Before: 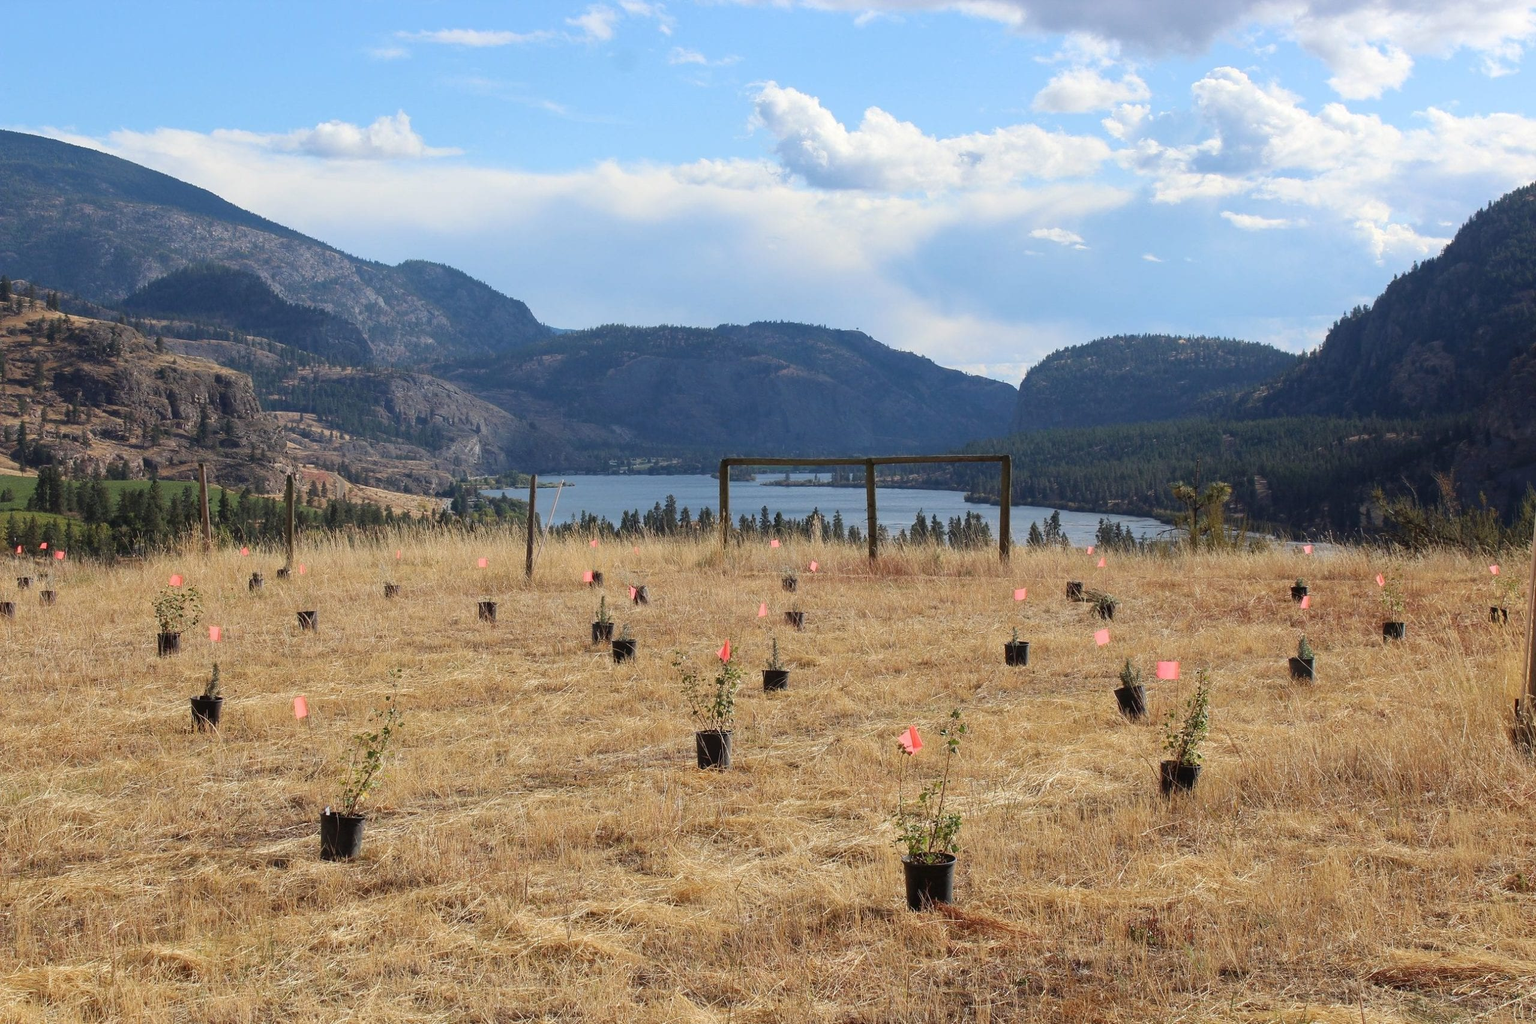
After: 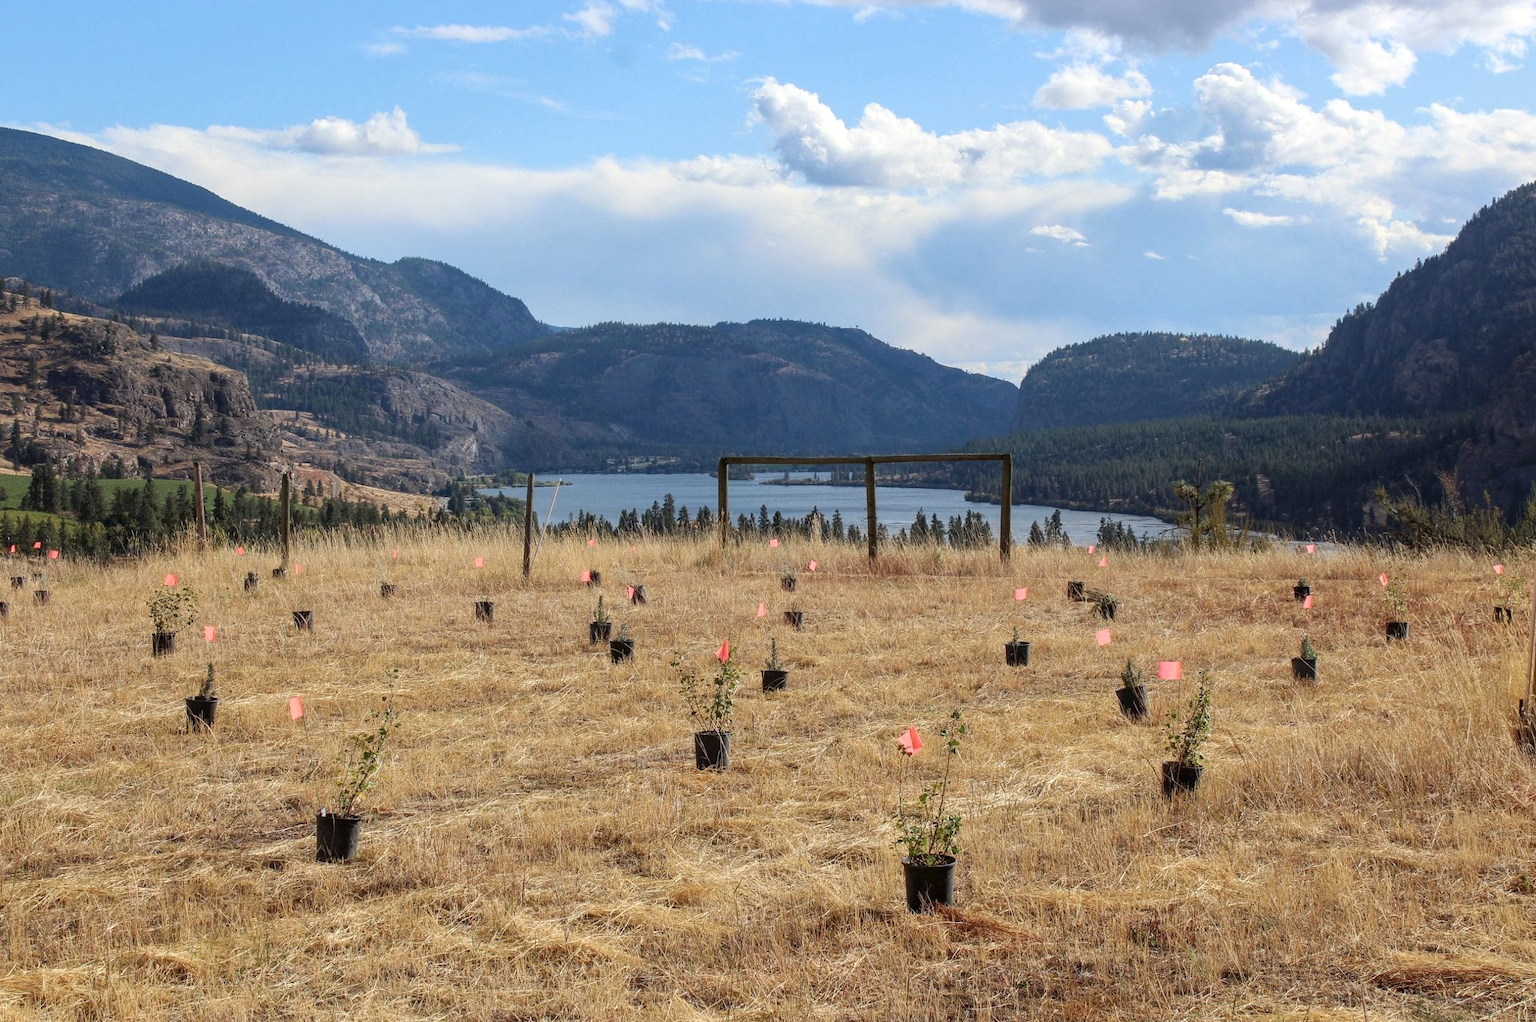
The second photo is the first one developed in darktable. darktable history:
crop: left 0.434%, top 0.485%, right 0.244%, bottom 0.386%
local contrast: on, module defaults
